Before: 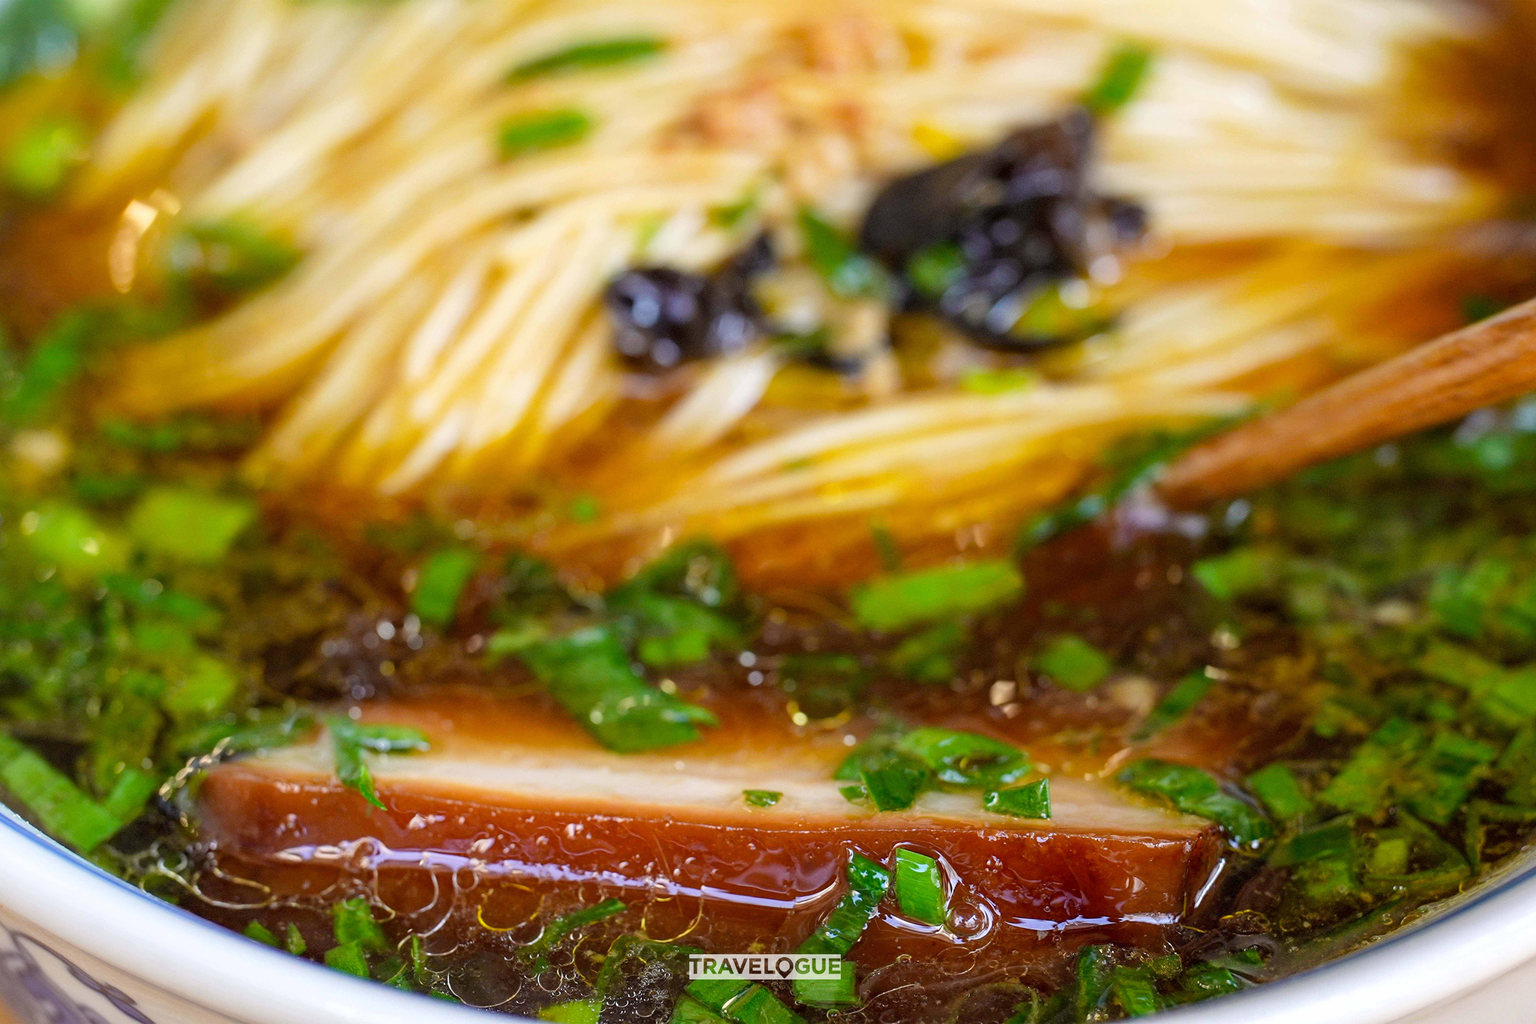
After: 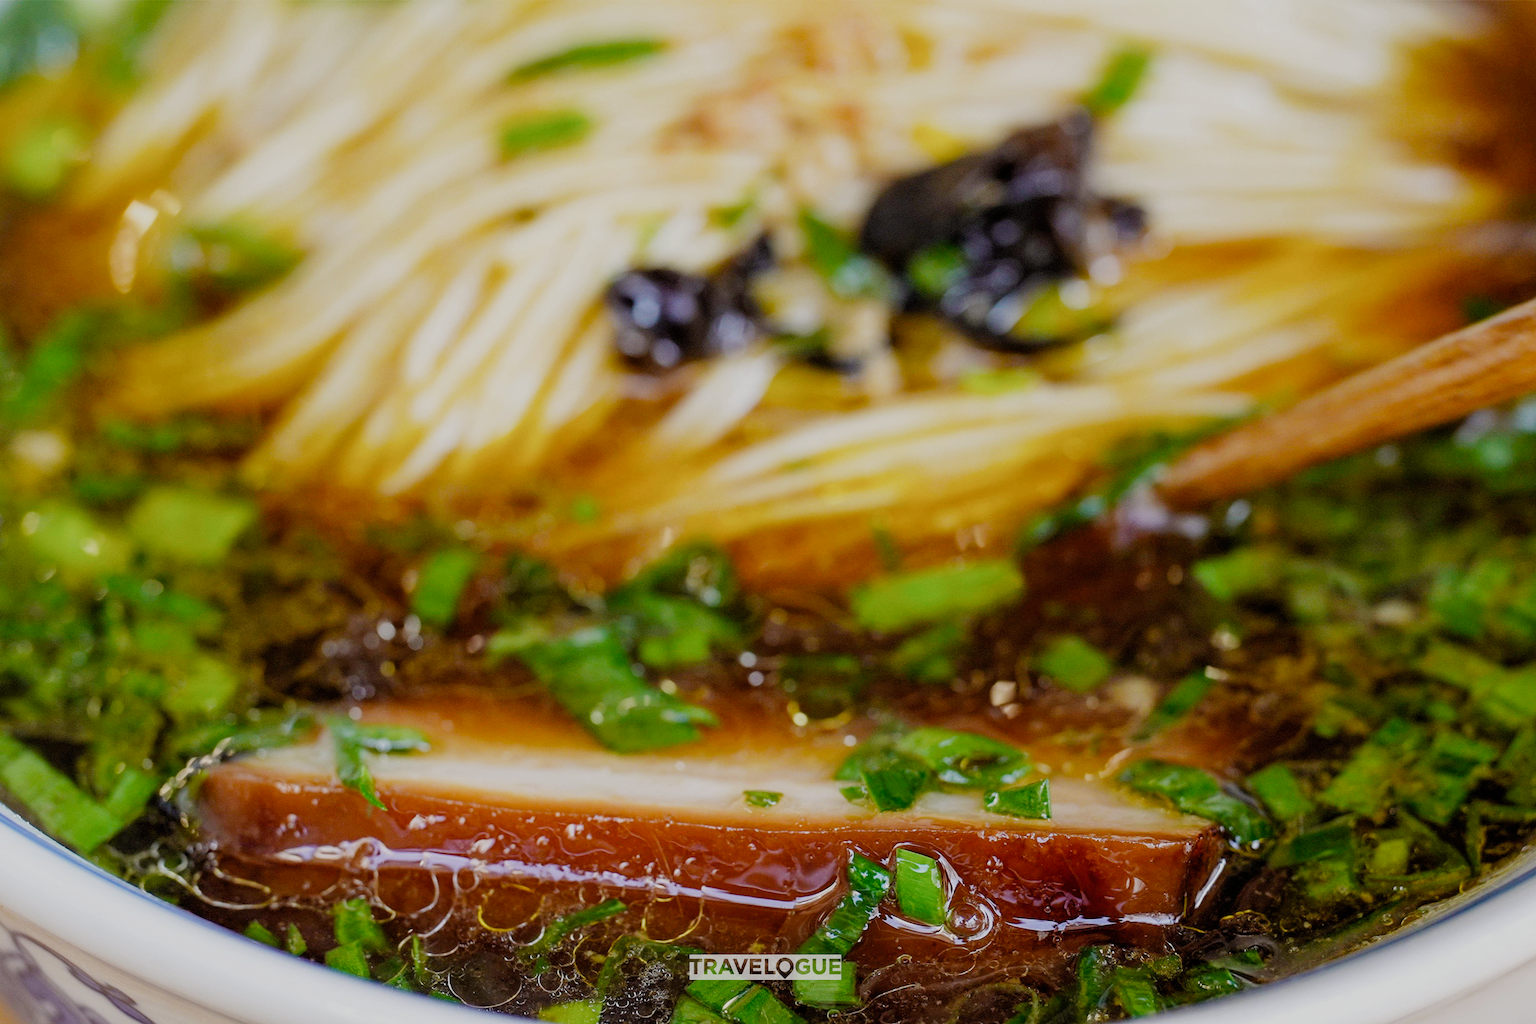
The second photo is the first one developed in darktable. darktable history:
filmic rgb: black relative exposure -7.65 EV, white relative exposure 4.56 EV, hardness 3.61, add noise in highlights 0, preserve chrominance no, color science v3 (2019), use custom middle-gray values true, contrast in highlights soft
contrast brightness saturation: saturation -0.067
